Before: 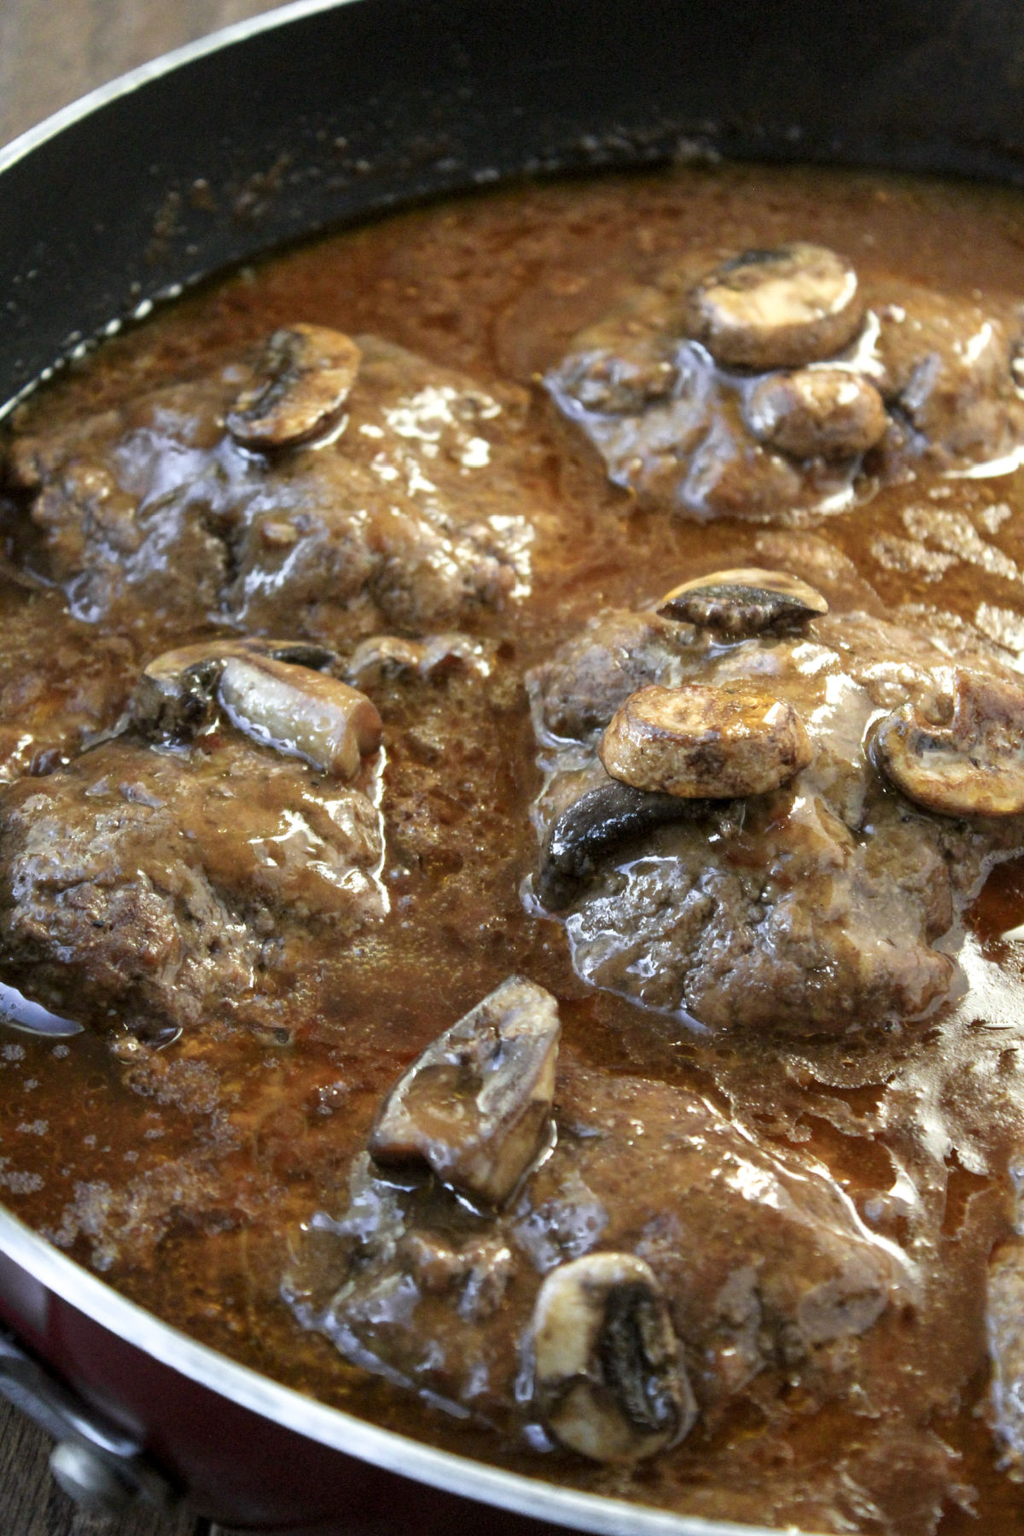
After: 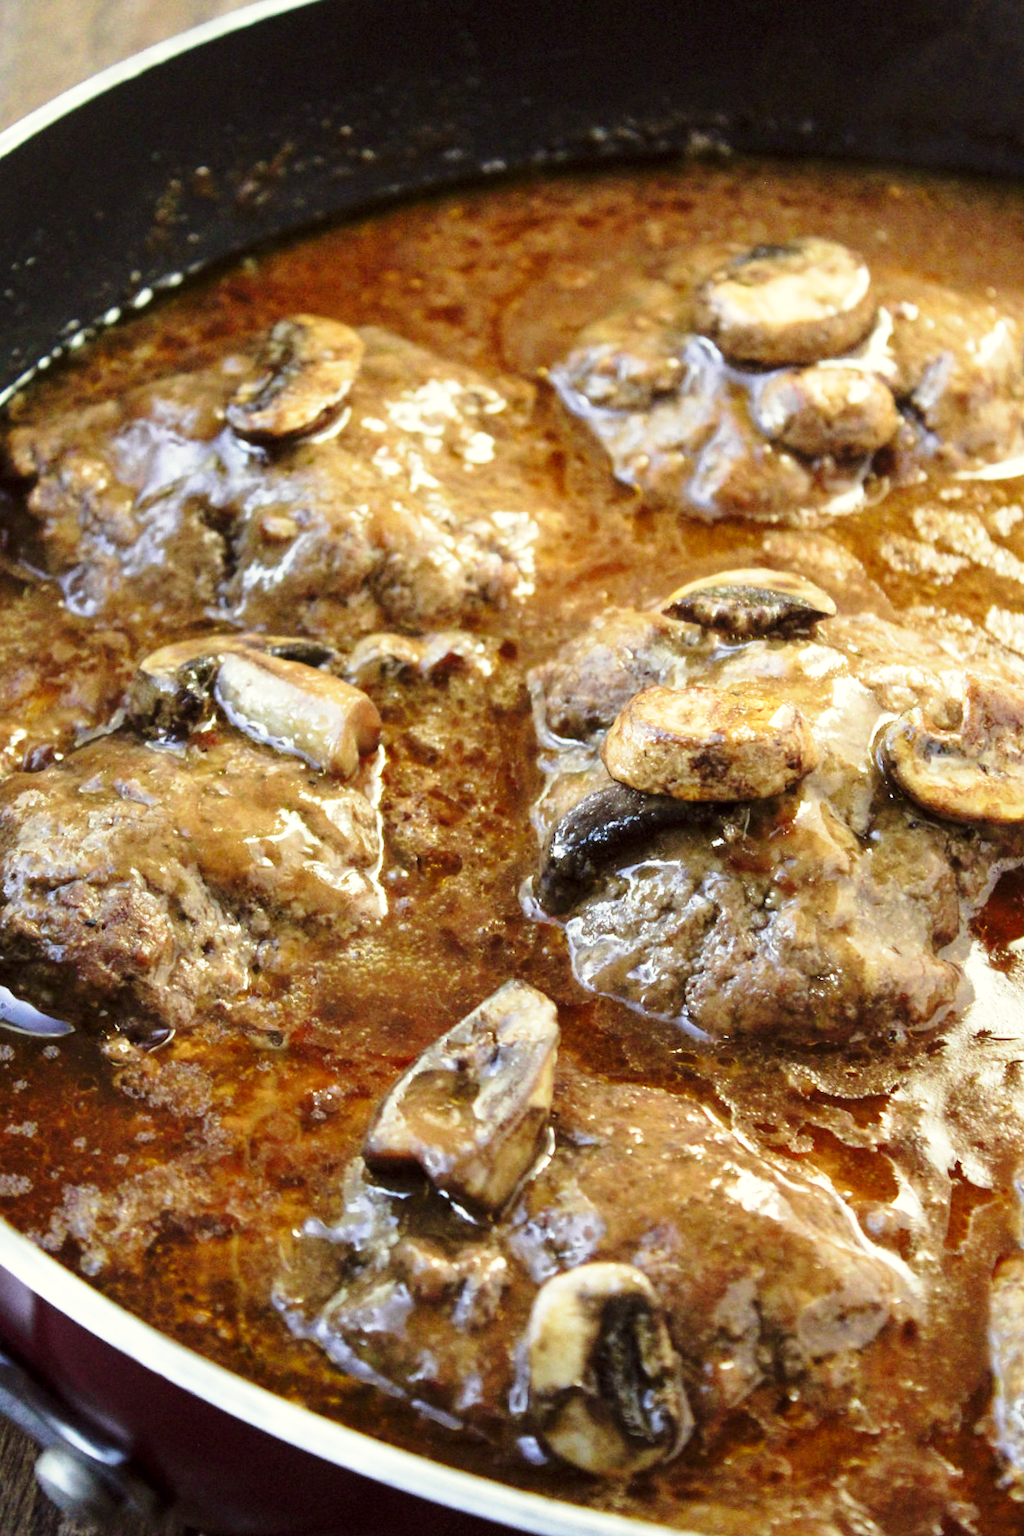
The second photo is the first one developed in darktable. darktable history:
color correction: highlights a* -0.987, highlights b* 4.55, shadows a* 3.53
base curve: curves: ch0 [(0, 0) (0.028, 0.03) (0.121, 0.232) (0.46, 0.748) (0.859, 0.968) (1, 1)], preserve colors none
crop and rotate: angle -0.632°
velvia: on, module defaults
